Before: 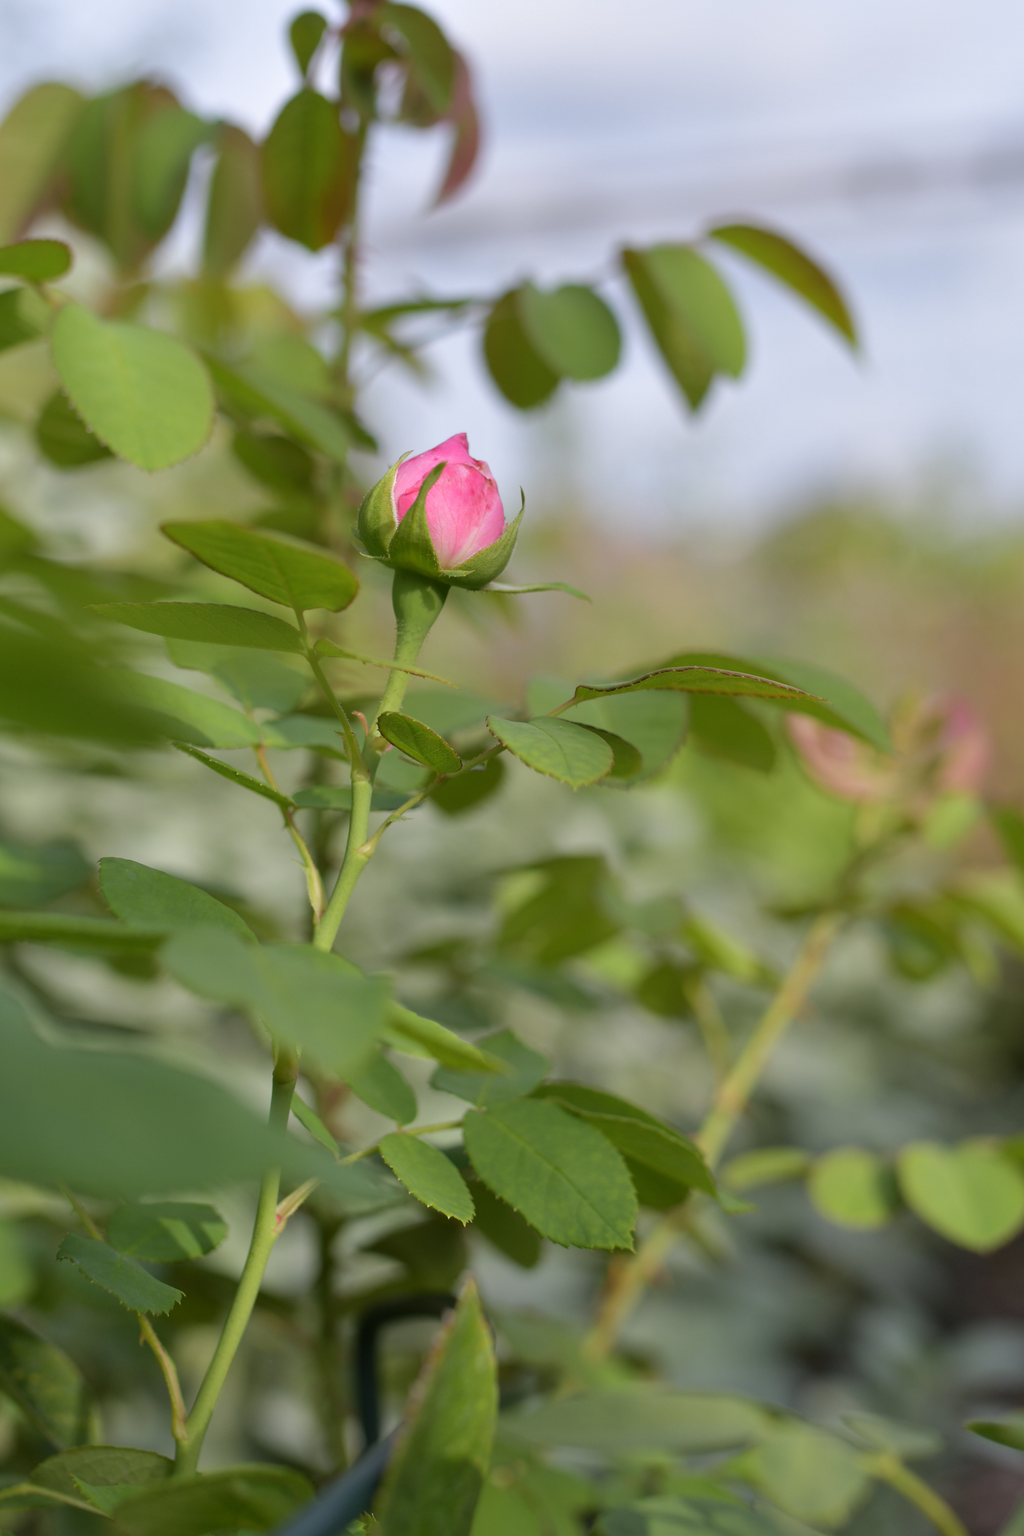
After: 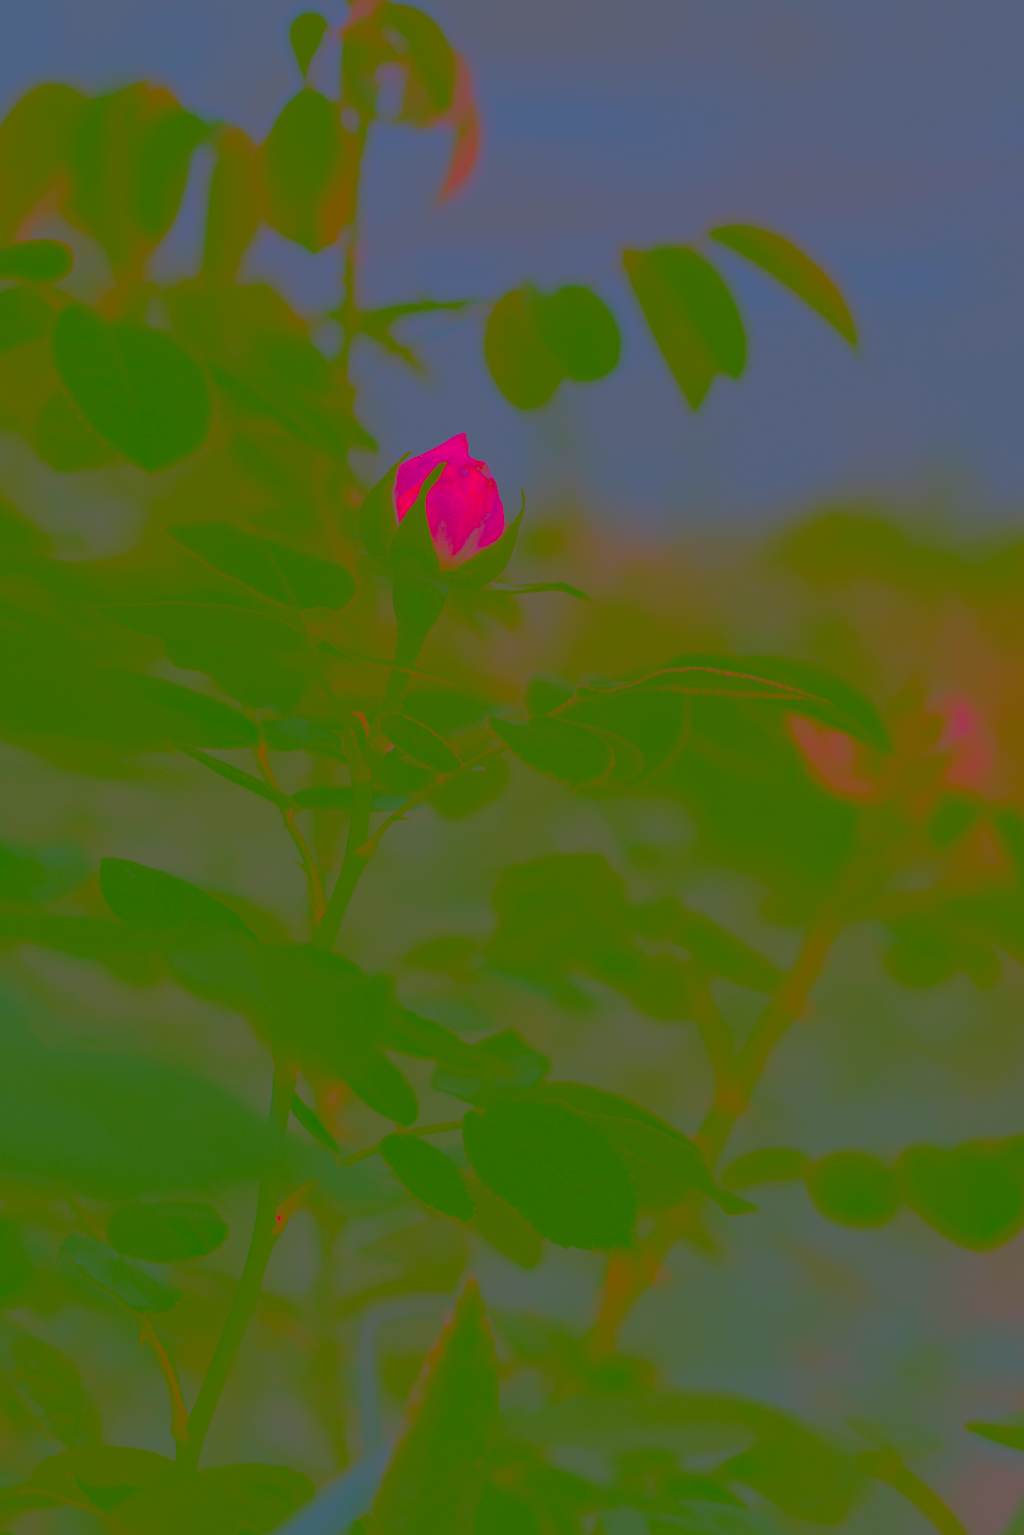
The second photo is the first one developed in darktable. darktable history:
contrast brightness saturation: contrast -0.984, brightness -0.155, saturation 0.754
